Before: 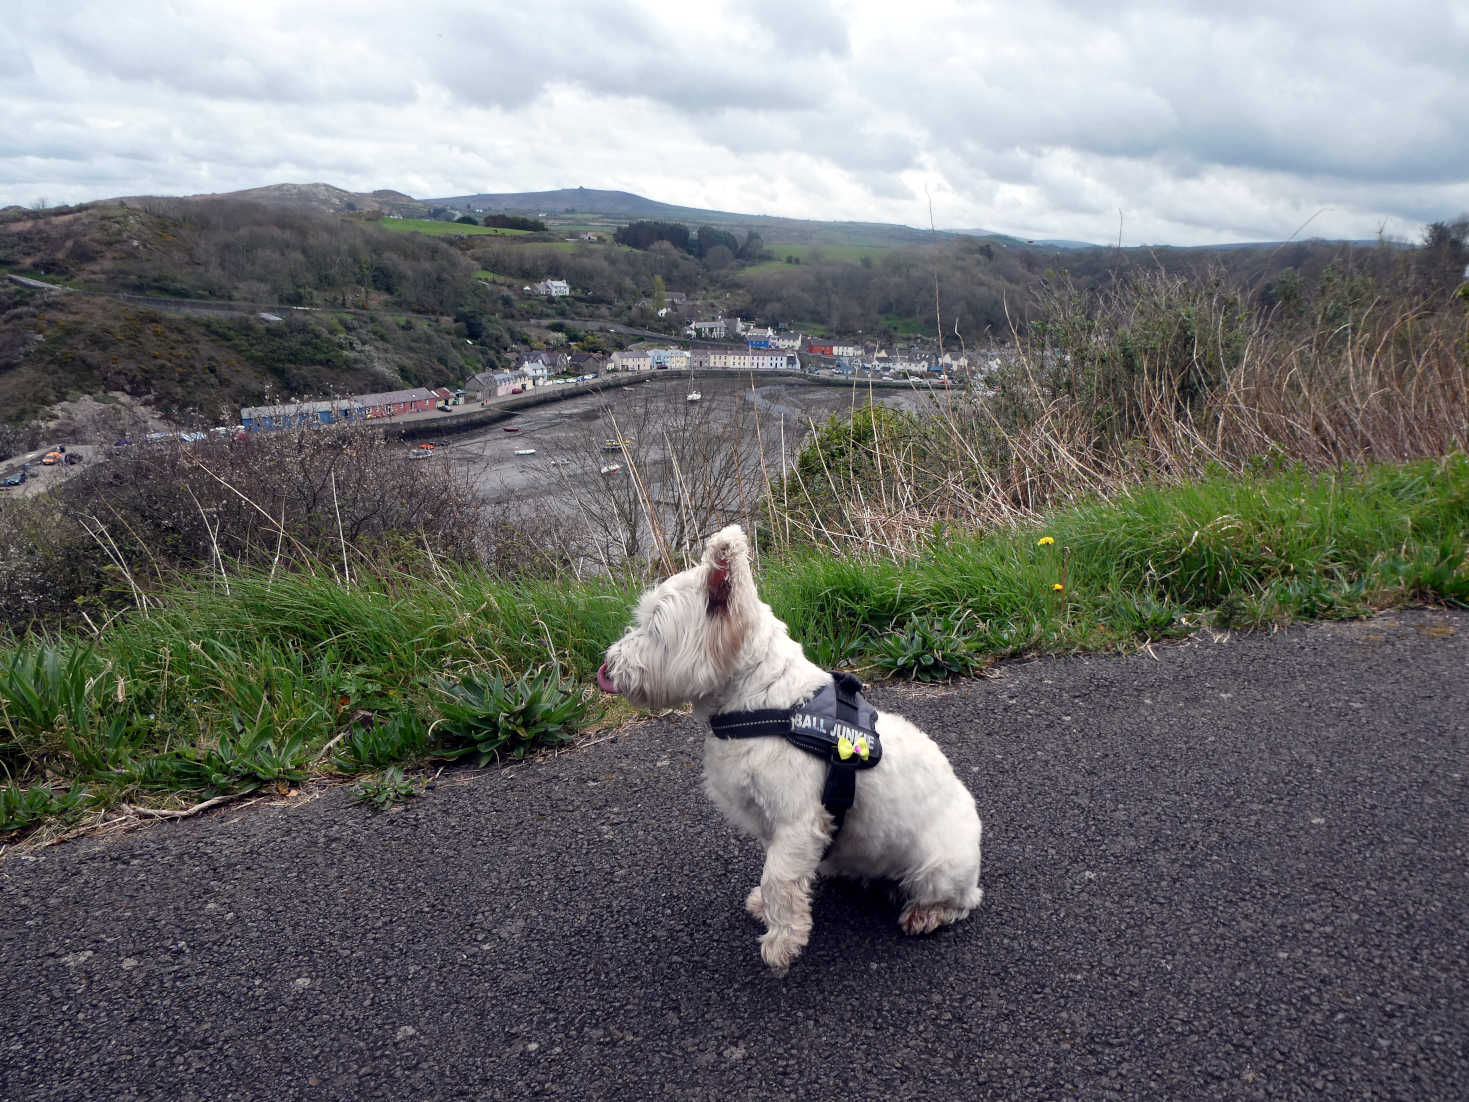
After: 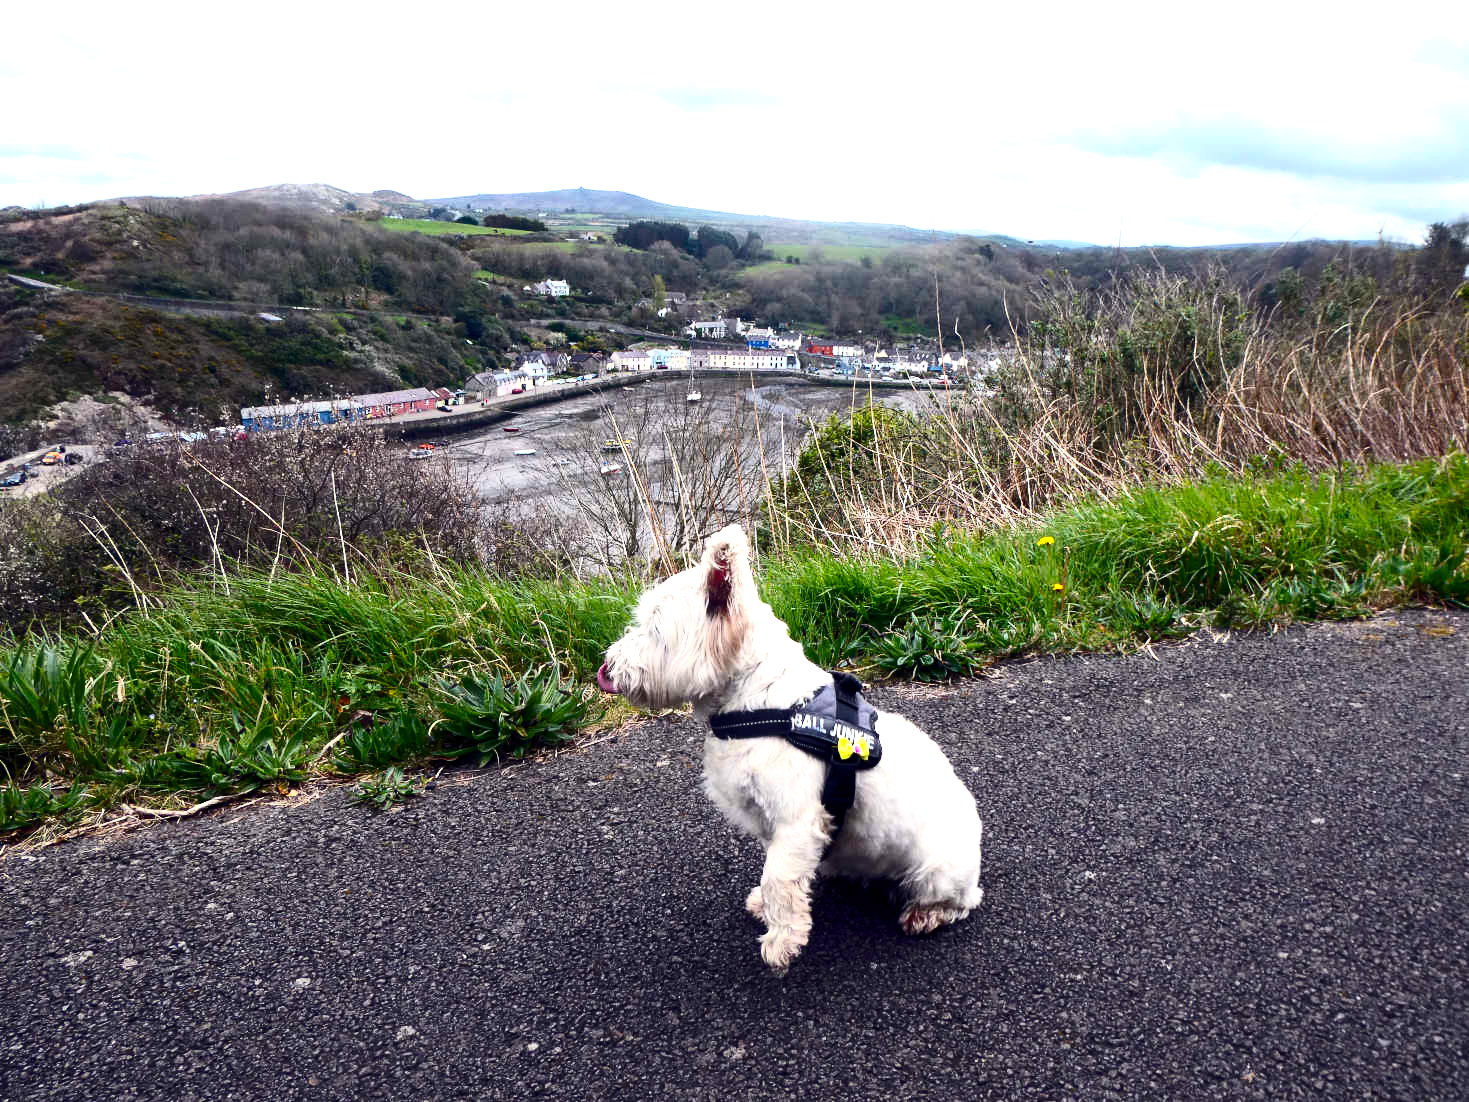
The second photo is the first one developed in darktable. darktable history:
color balance rgb: perceptual saturation grading › global saturation 30.496%, perceptual brilliance grading › global brilliance 25.725%
contrast brightness saturation: contrast 0.276
